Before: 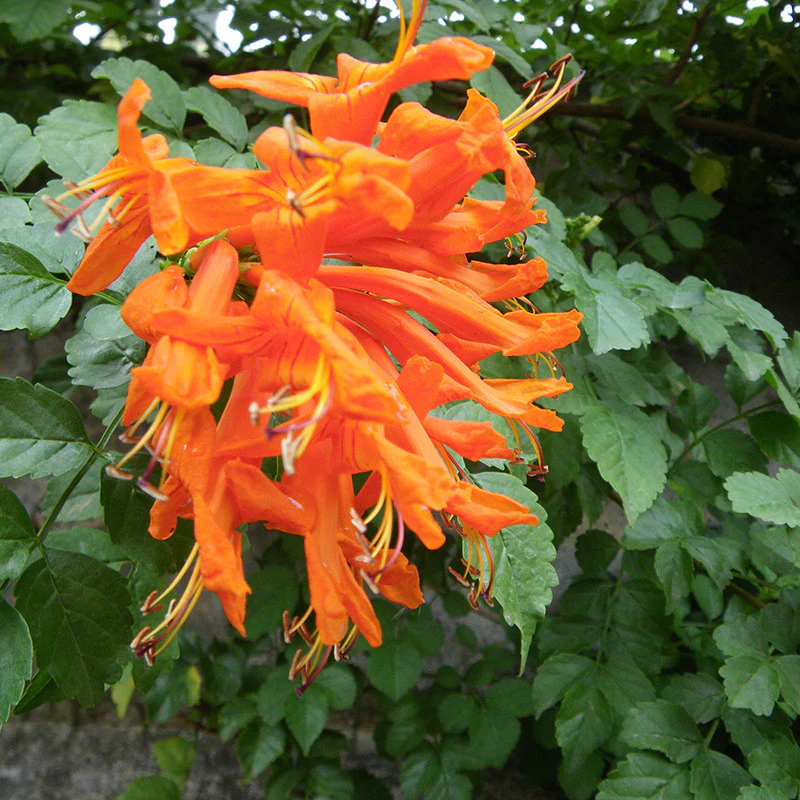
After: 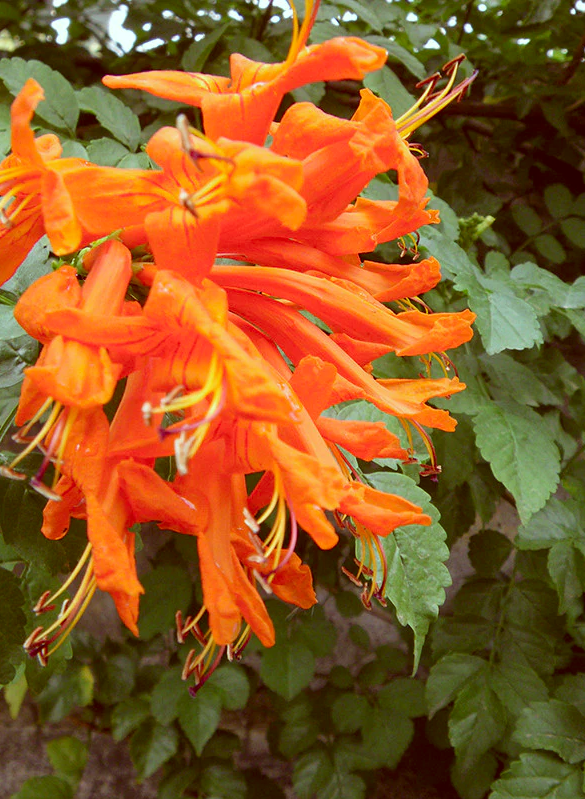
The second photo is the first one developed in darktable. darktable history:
crop: left 13.443%, right 13.31%
color correction: highlights a* -7.23, highlights b* -0.161, shadows a* 20.08, shadows b* 11.73
